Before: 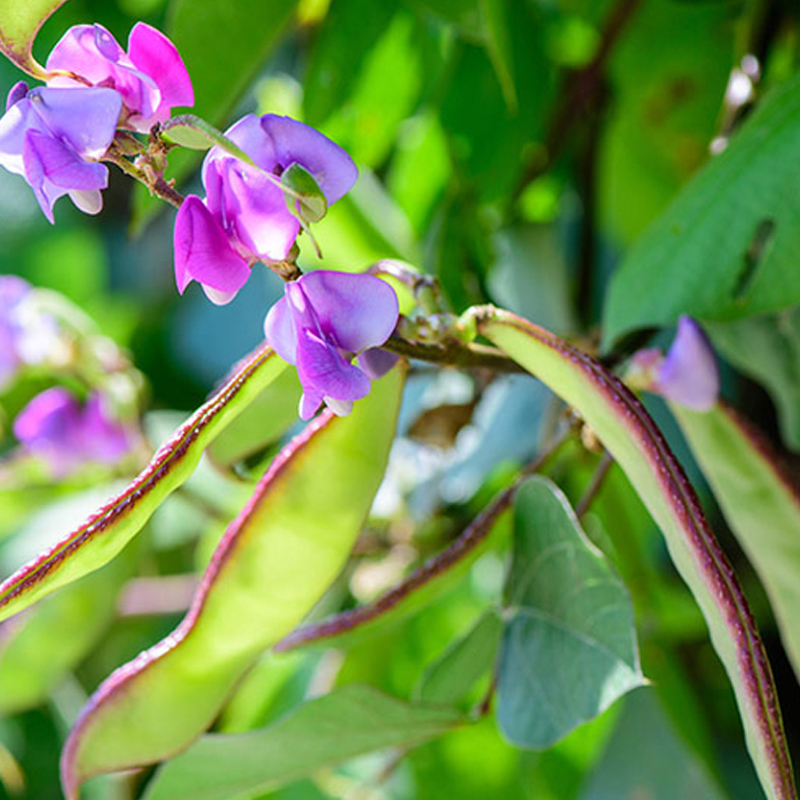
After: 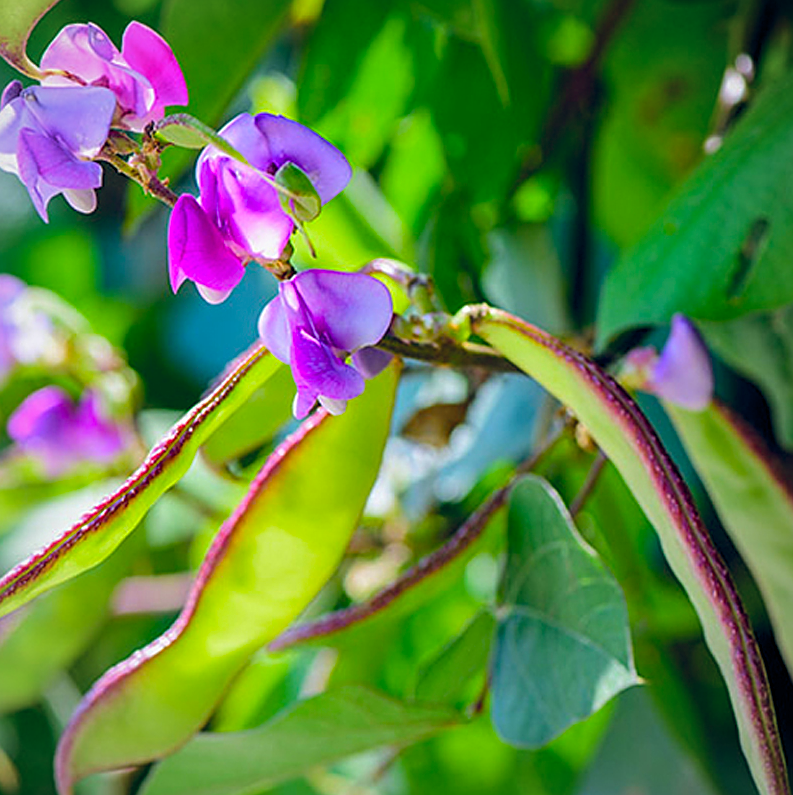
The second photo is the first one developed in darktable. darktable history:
shadows and highlights: shadows -20.42, white point adjustment -1.84, highlights -34.72
sharpen: amount 0.495
crop and rotate: left 0.85%, top 0.231%, bottom 0.352%
color balance rgb: global offset › chroma 0.13%, global offset › hue 253.85°, perceptual saturation grading › global saturation 31.117%
vignetting: brightness -0.189, saturation -0.297
